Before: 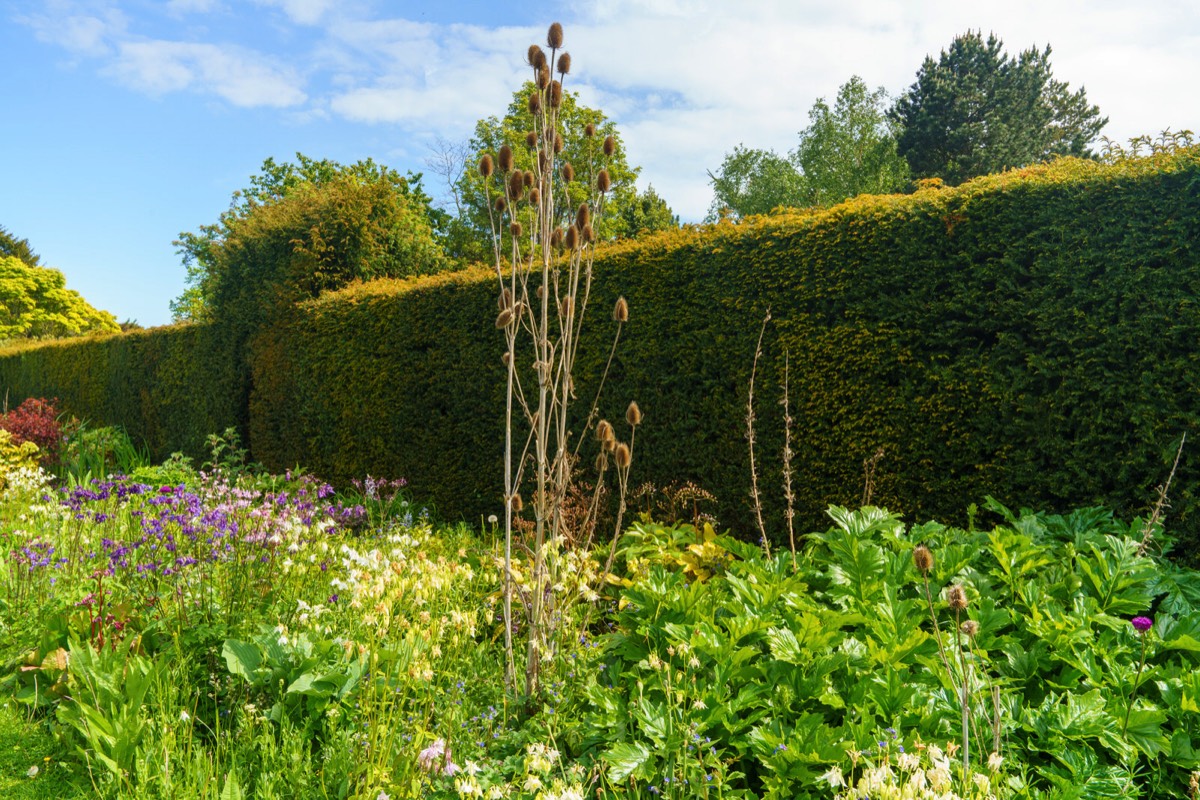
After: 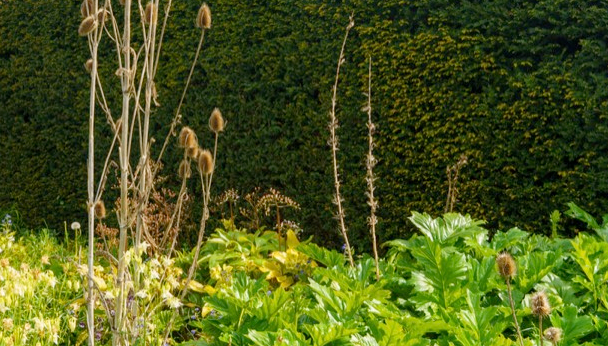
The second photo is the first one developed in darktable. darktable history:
exposure: compensate highlight preservation false
crop: left 34.798%, top 36.681%, right 14.527%, bottom 19.964%
